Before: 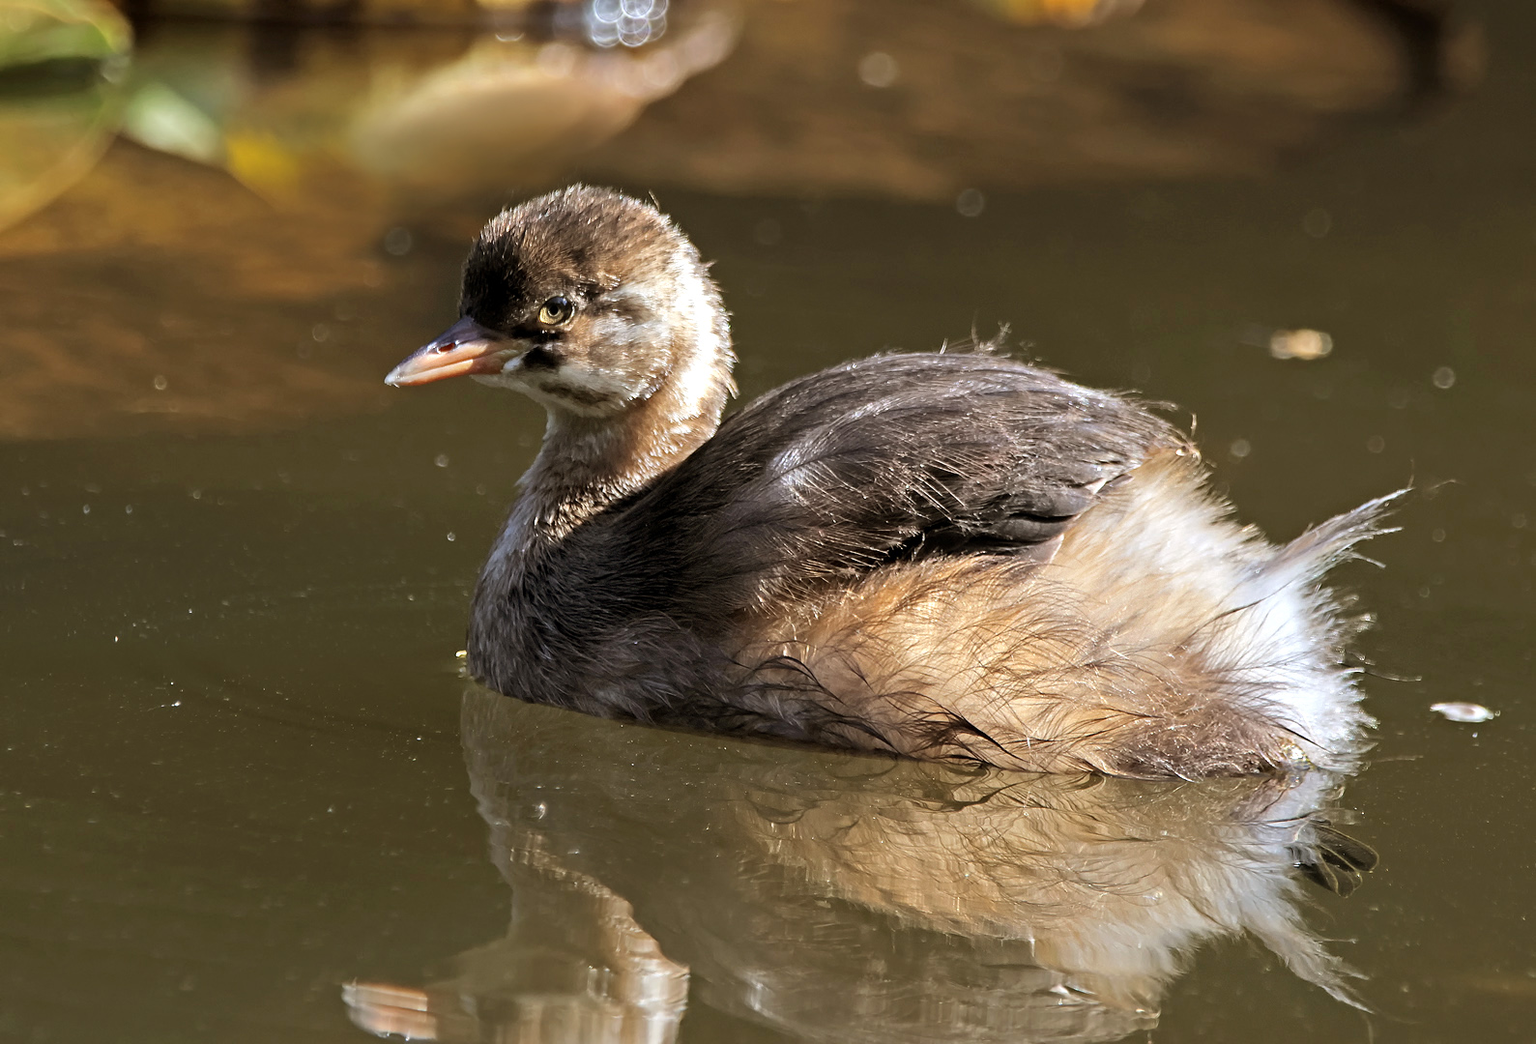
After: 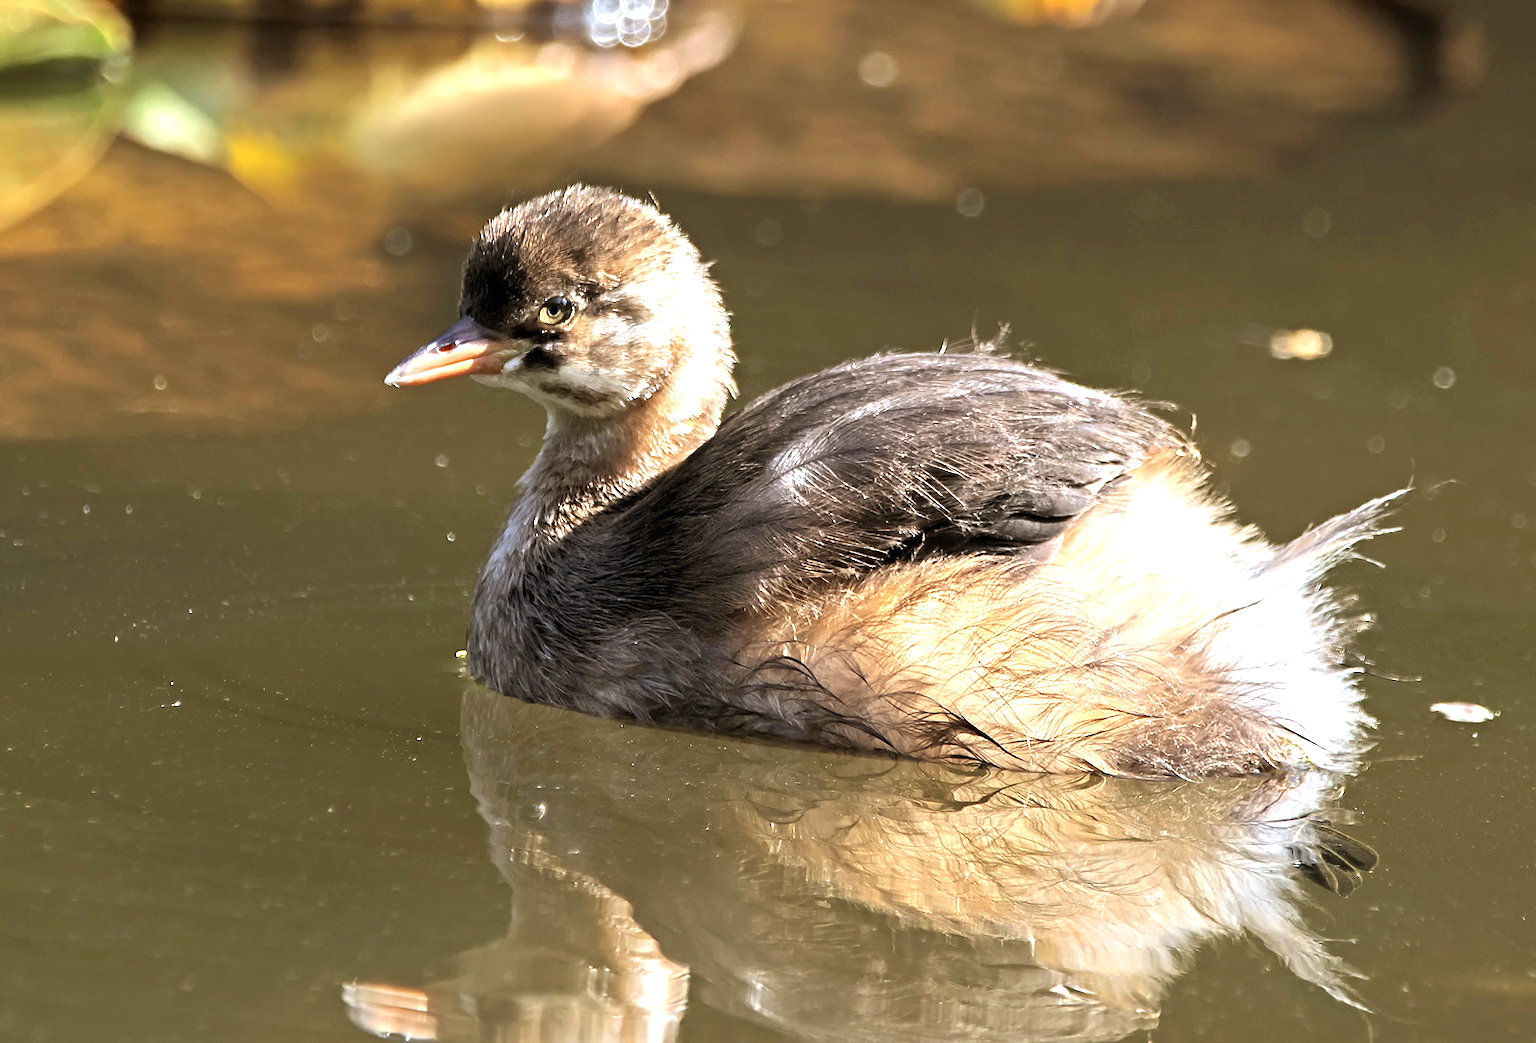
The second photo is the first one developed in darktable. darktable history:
exposure: black level correction 0, exposure 0.948 EV, compensate exposure bias true, compensate highlight preservation false
